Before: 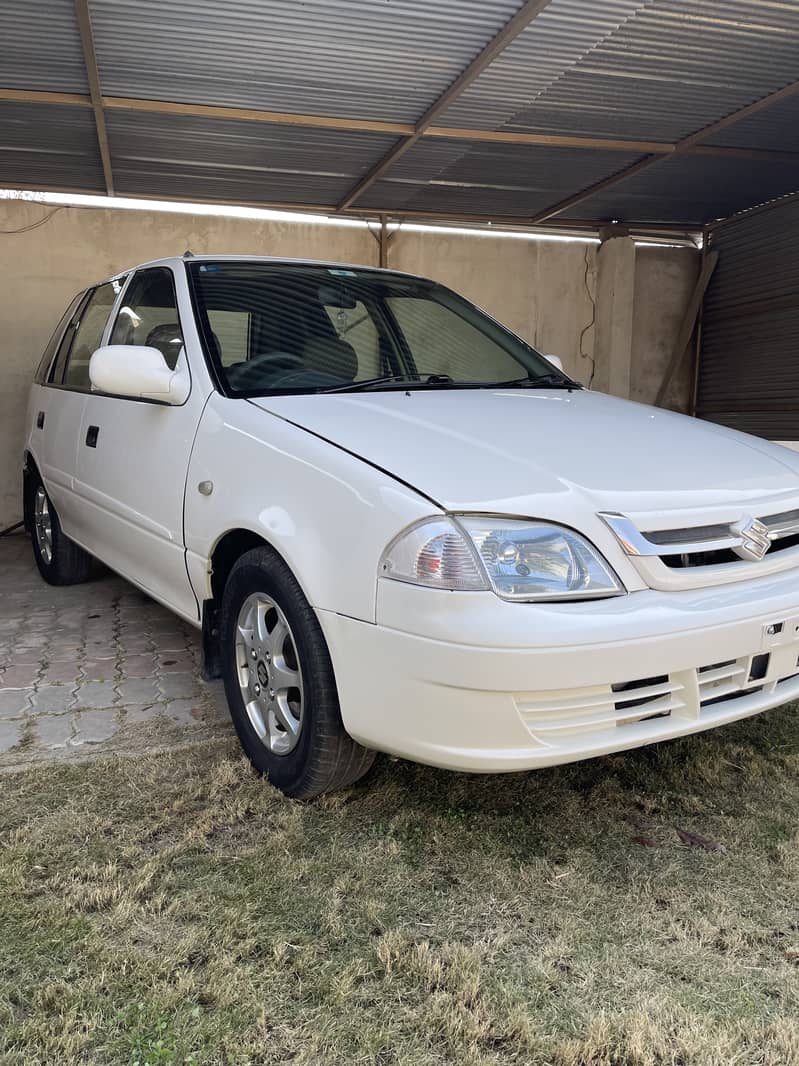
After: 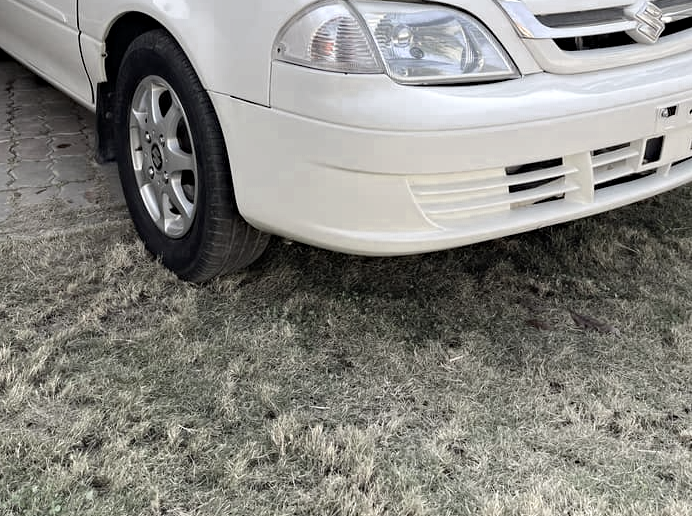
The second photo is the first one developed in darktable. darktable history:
haze removal: compatibility mode true, adaptive false
color zones: curves: ch0 [(0.25, 0.667) (0.758, 0.368)]; ch1 [(0.215, 0.245) (0.761, 0.373)]; ch2 [(0.247, 0.554) (0.761, 0.436)]
crop and rotate: left 13.293%, top 48.568%, bottom 2.946%
